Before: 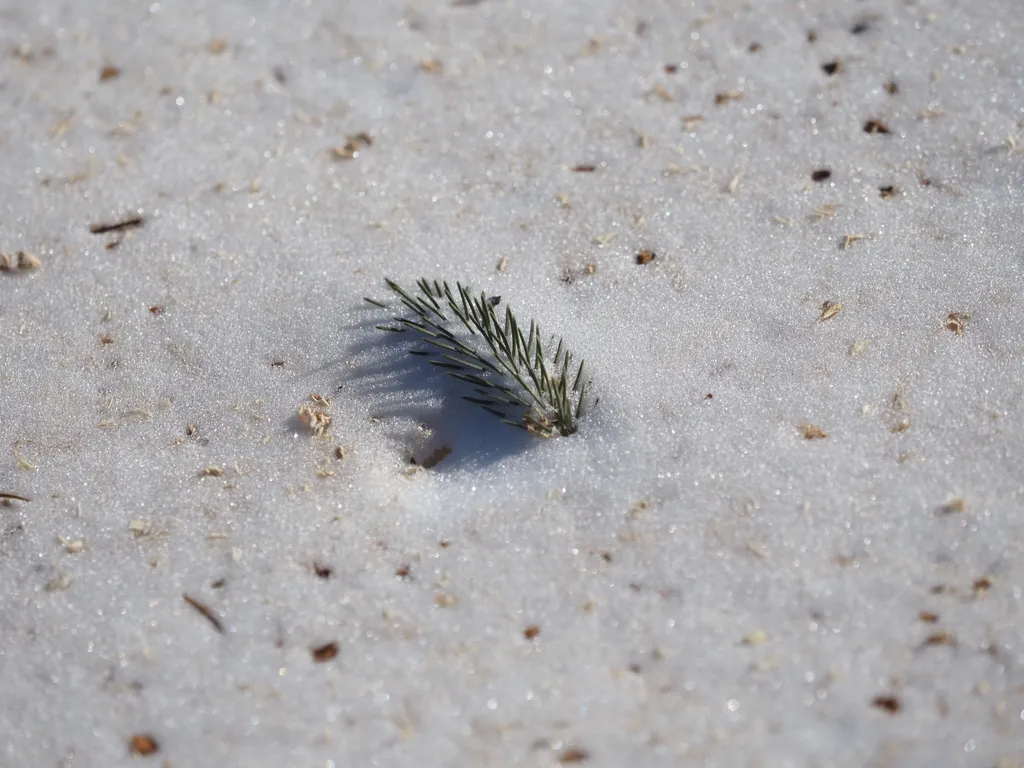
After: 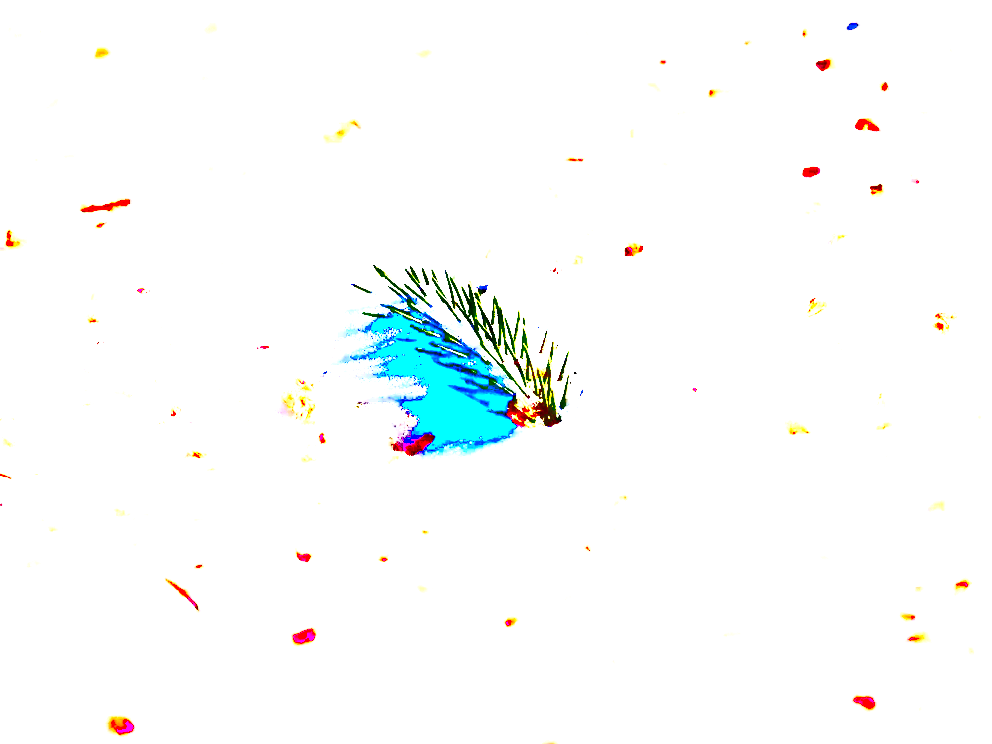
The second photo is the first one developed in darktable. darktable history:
contrast brightness saturation: contrast 0.382, brightness 0.111
contrast equalizer: y [[0.6 ×6], [0.55 ×6], [0 ×6], [0 ×6], [0 ×6]], mix 0.353
exposure: black level correction 0.098, exposure 2.899 EV, compensate highlight preservation false
crop and rotate: angle -1.35°
